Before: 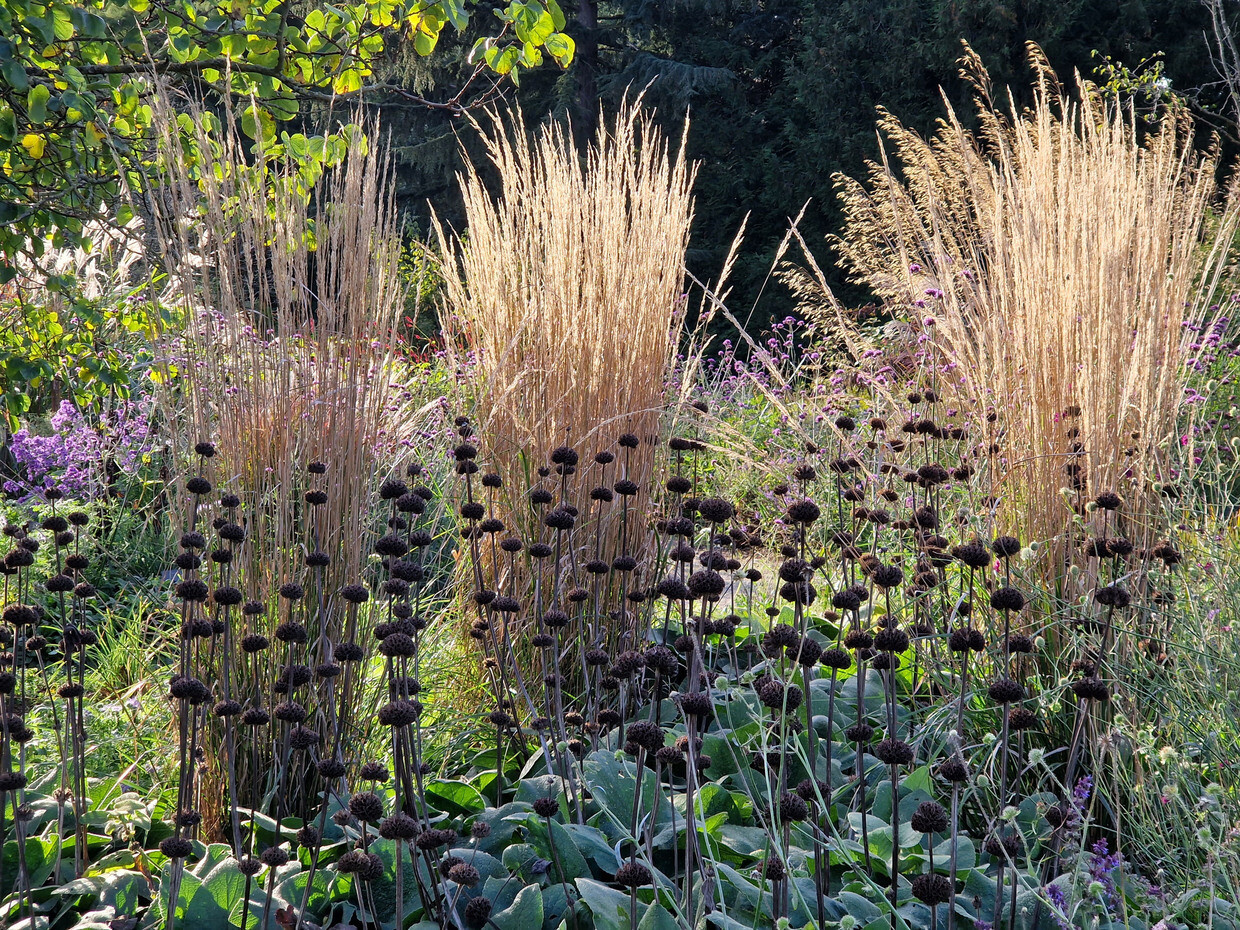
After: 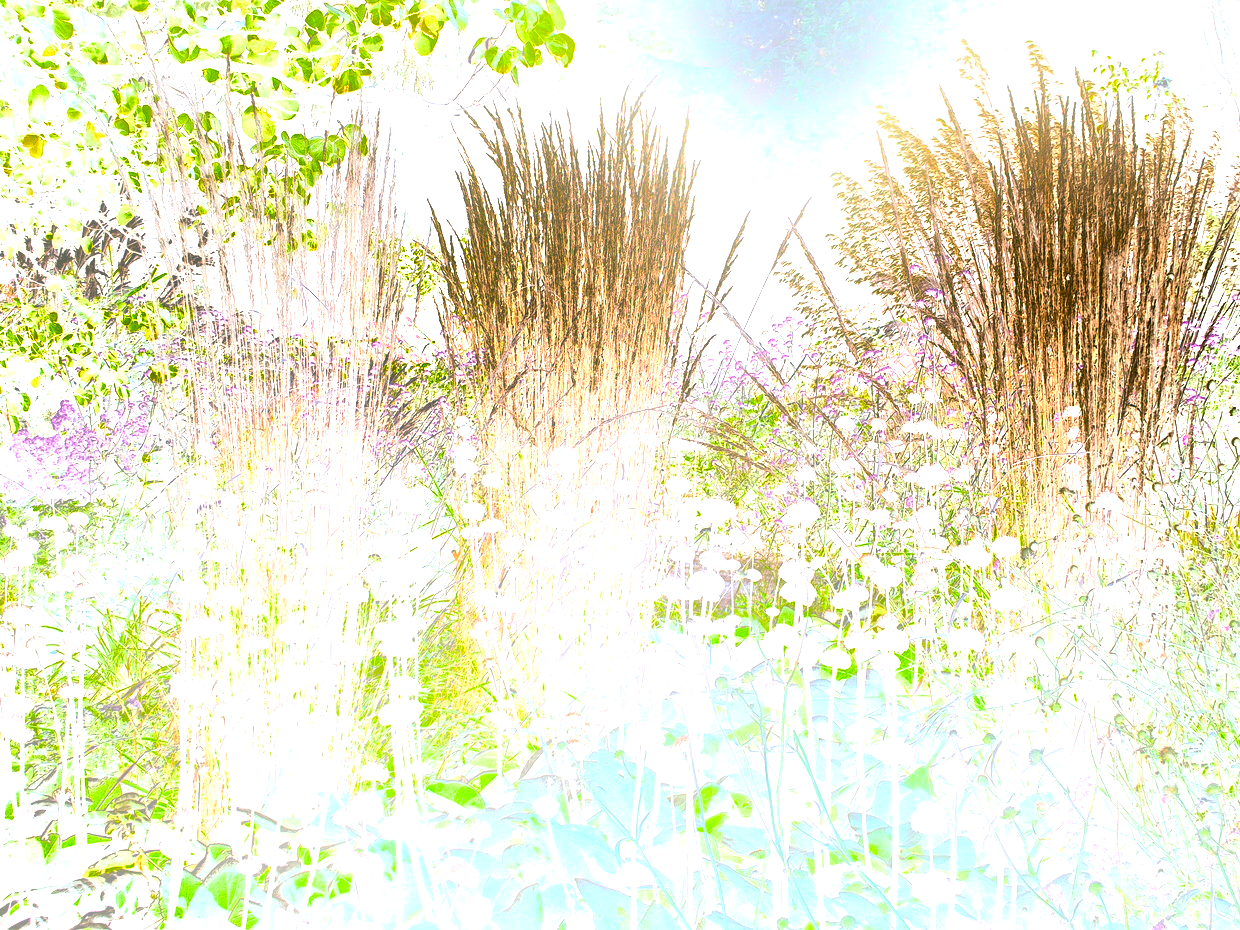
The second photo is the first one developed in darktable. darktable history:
levels: levels [0, 0.492, 0.984]
exposure: exposure 2.207 EV, compensate highlight preservation false
bloom: size 25%, threshold 5%, strength 90%
